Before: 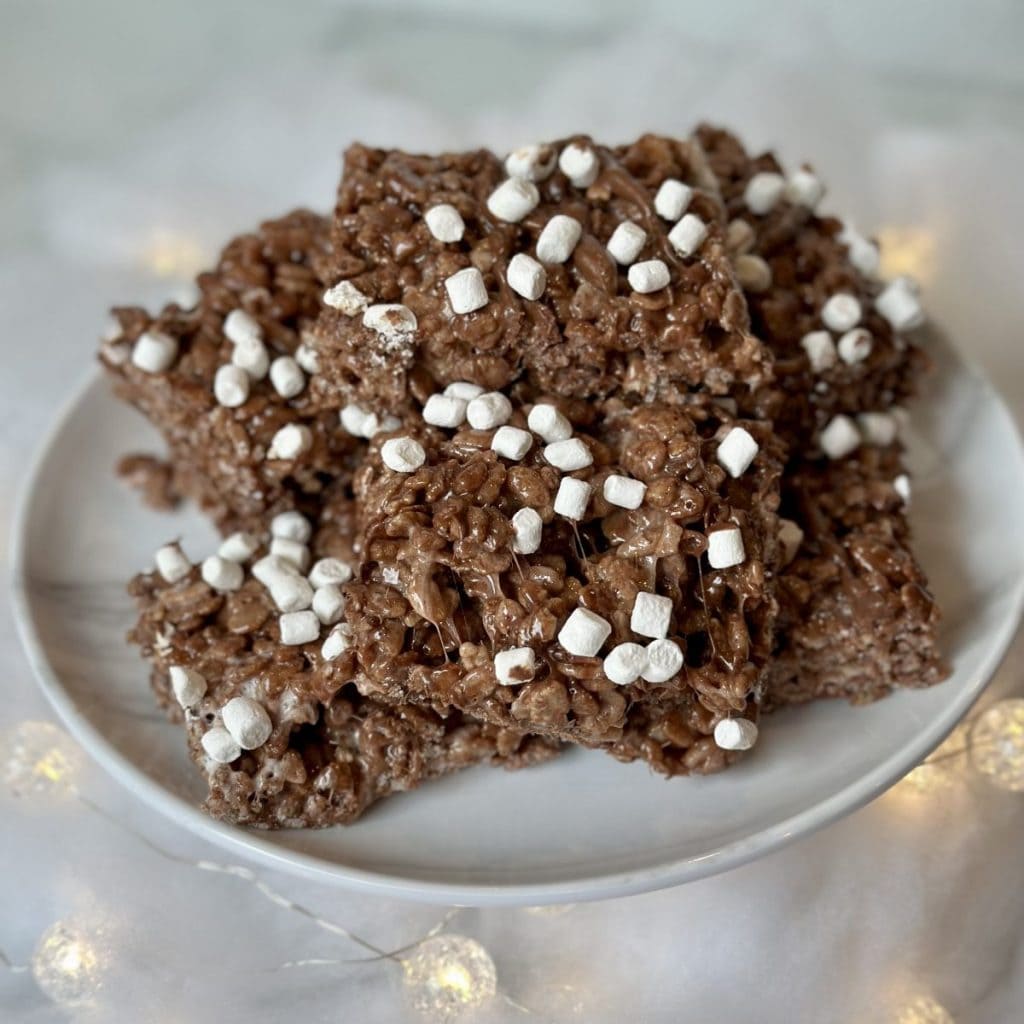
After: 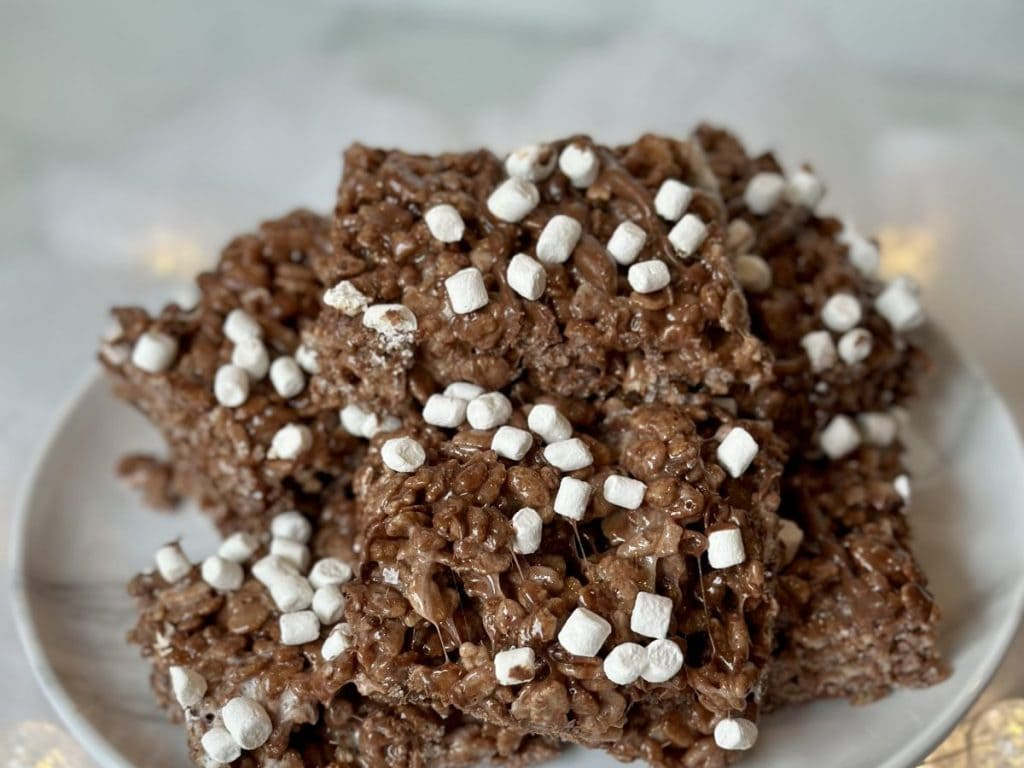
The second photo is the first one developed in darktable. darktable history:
crop: bottom 24.945%
